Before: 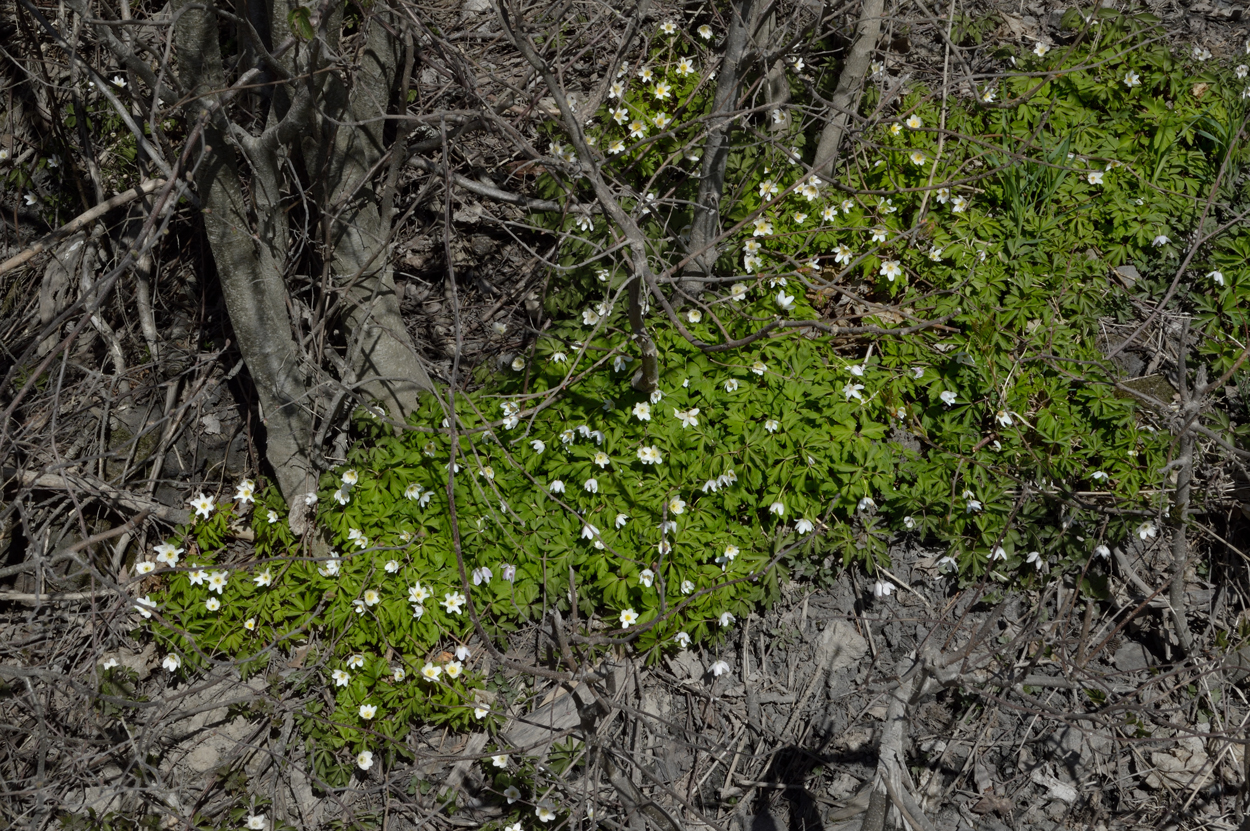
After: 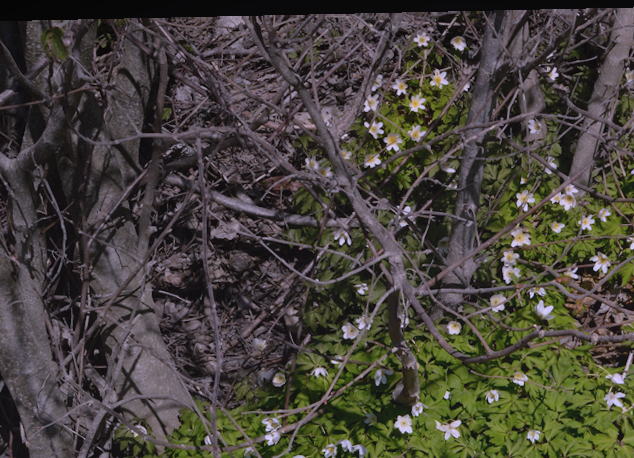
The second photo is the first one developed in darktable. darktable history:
local contrast: highlights 68%, shadows 68%, detail 82%, midtone range 0.325
rotate and perspective: rotation -1.24°, automatic cropping off
tone equalizer: on, module defaults
crop: left 19.556%, right 30.401%, bottom 46.458%
white balance: red 0.982, blue 1.018
color correction: highlights a* 15.46, highlights b* -20.56
